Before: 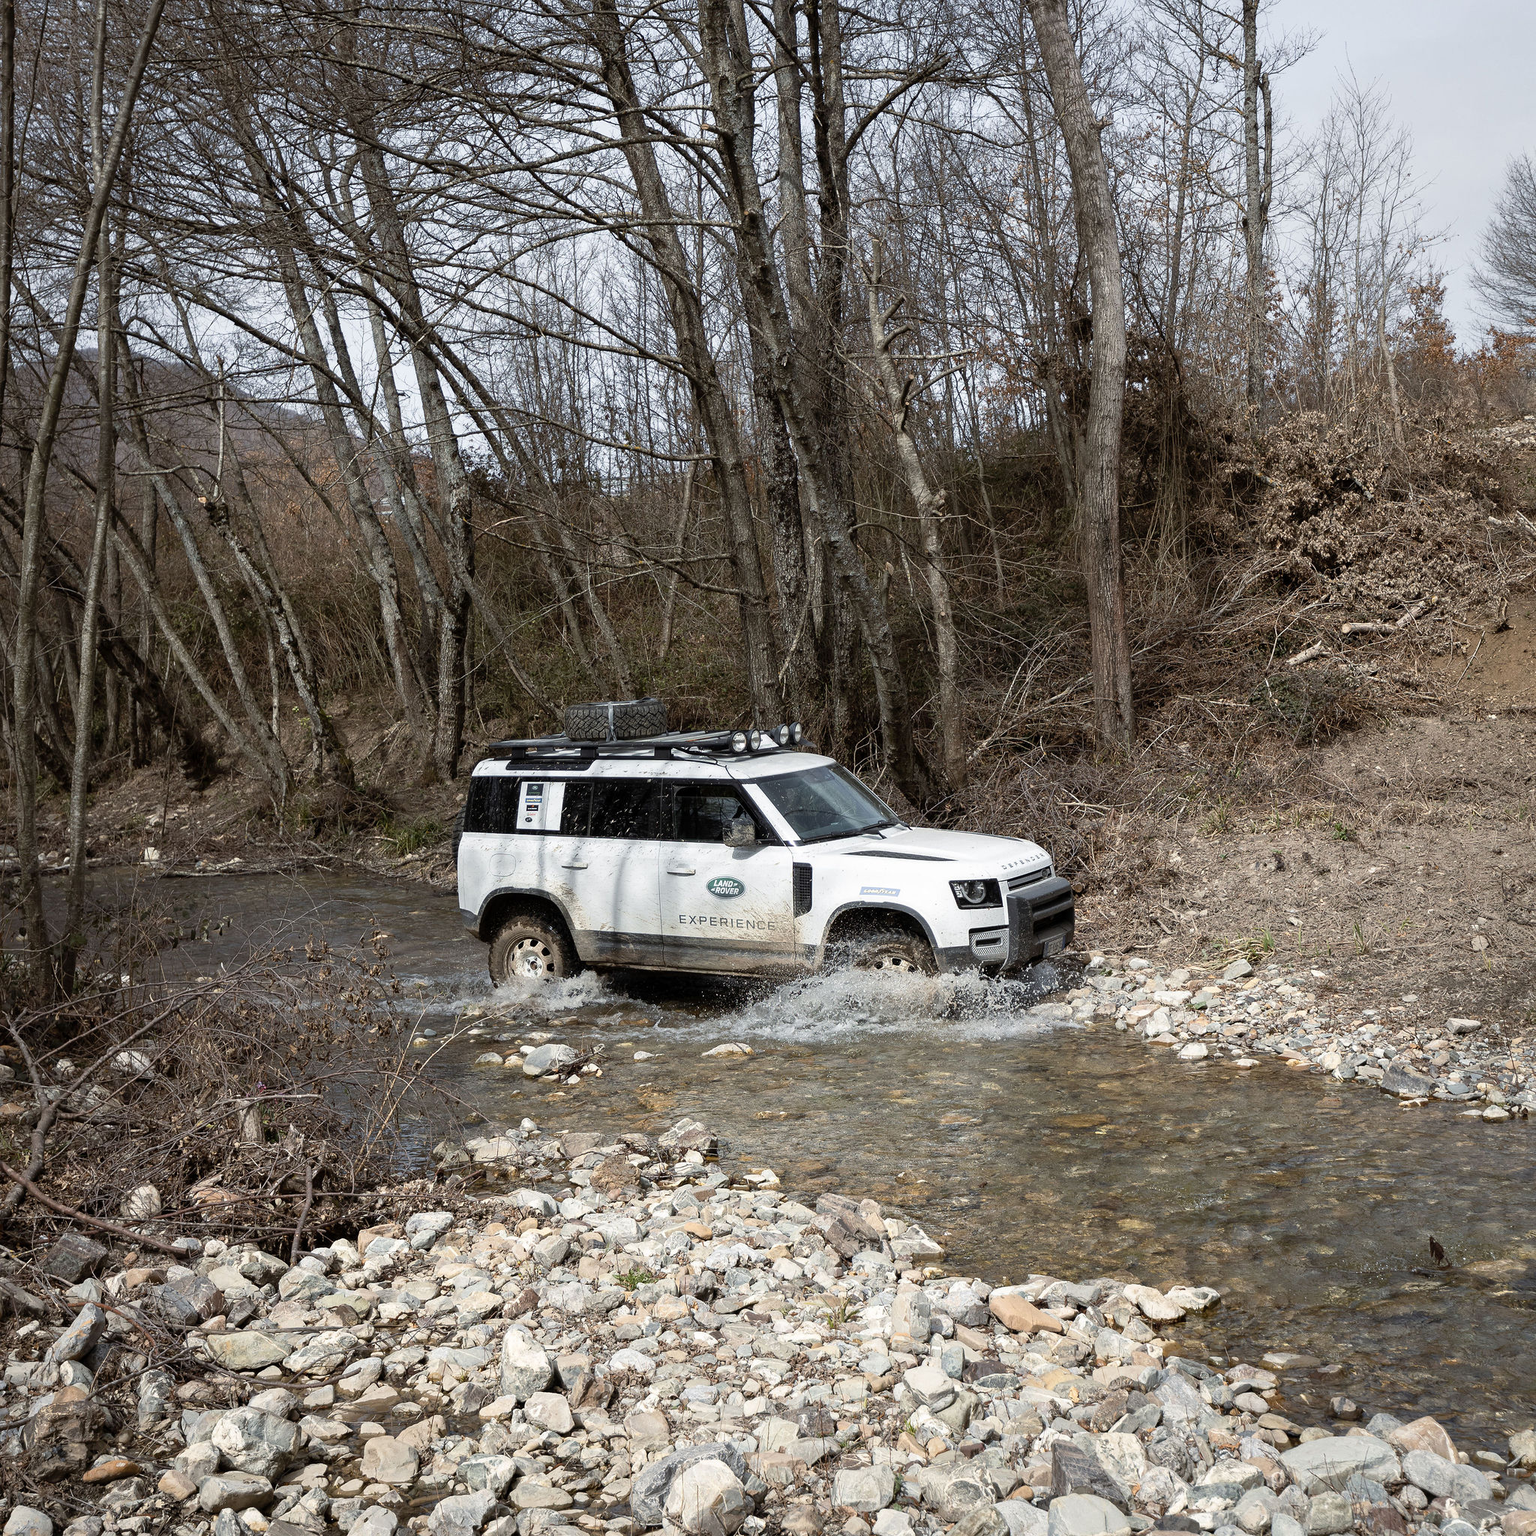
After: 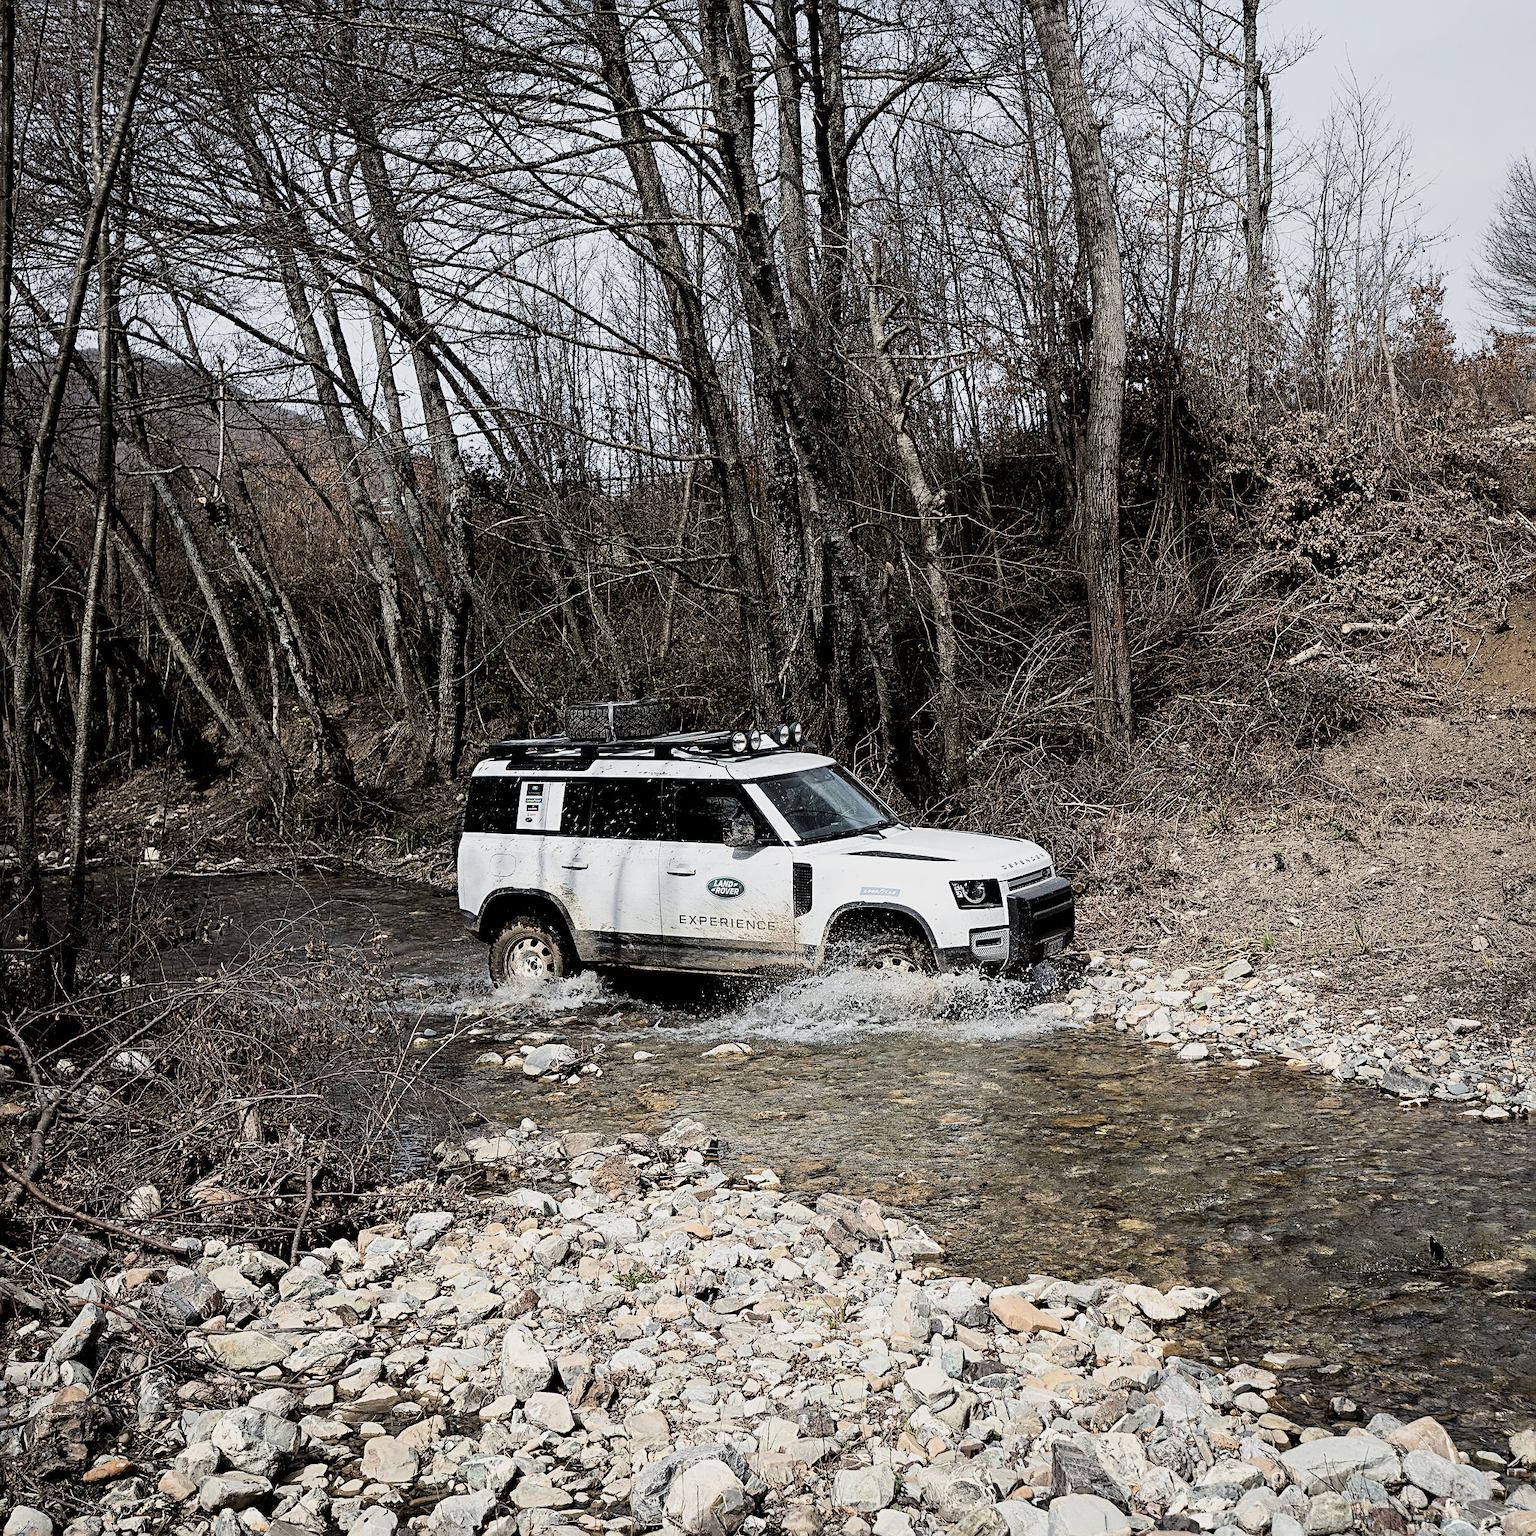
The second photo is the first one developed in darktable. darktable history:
filmic rgb: black relative exposure -5 EV, hardness 2.88, contrast 1.5
sharpen: radius 2.543, amount 0.636
